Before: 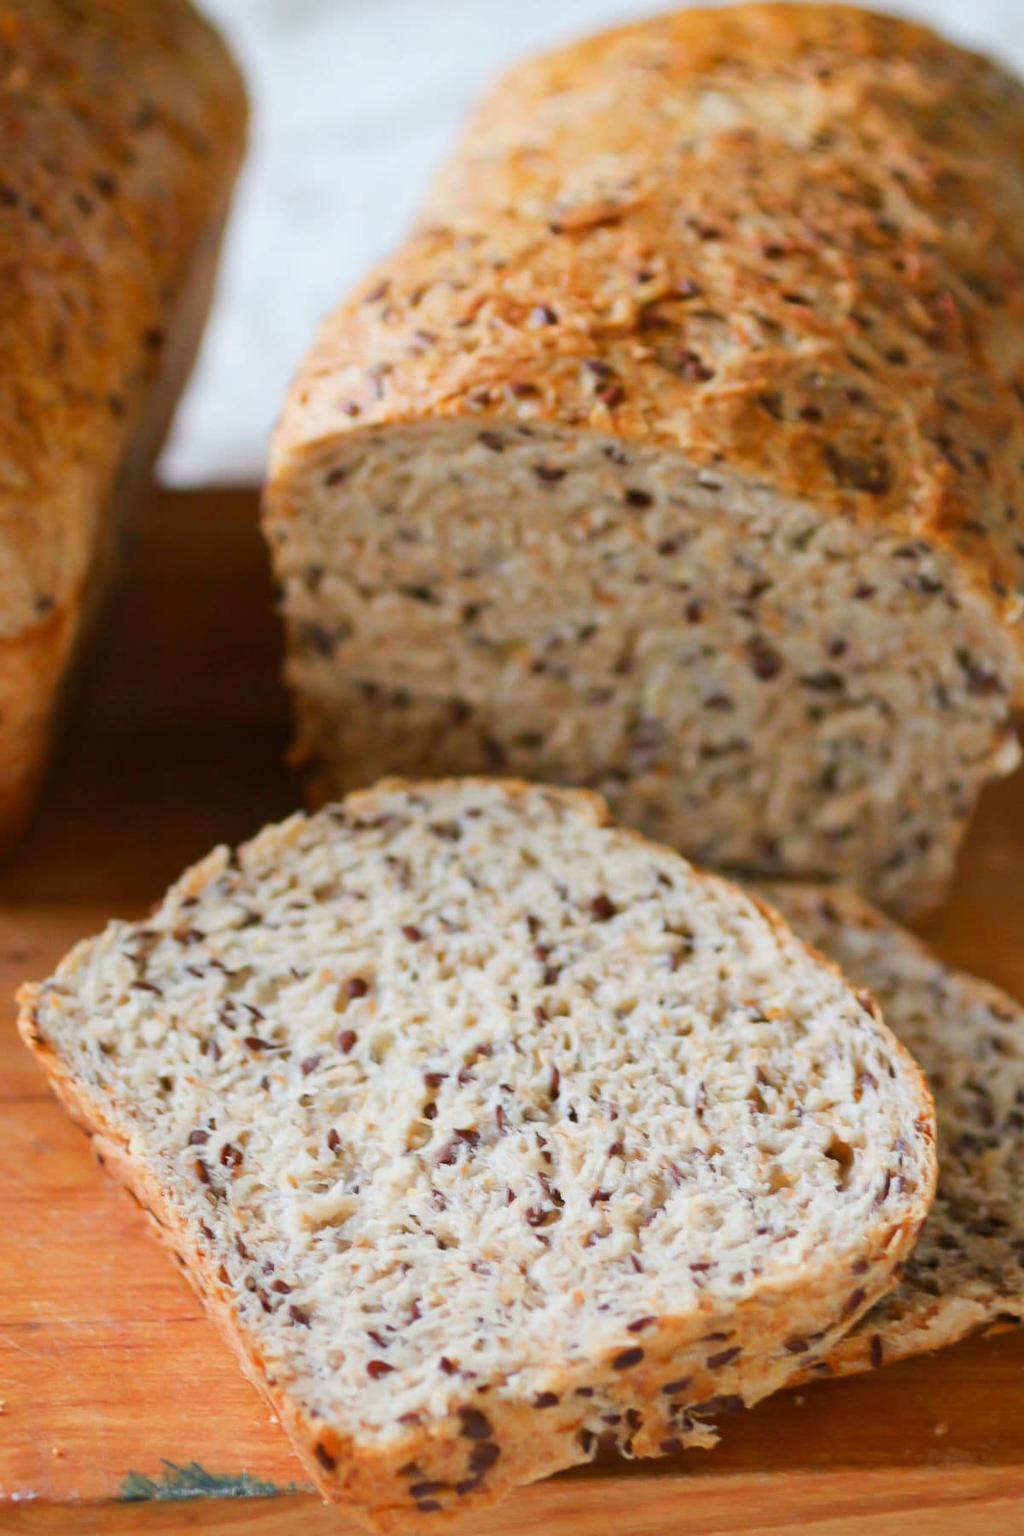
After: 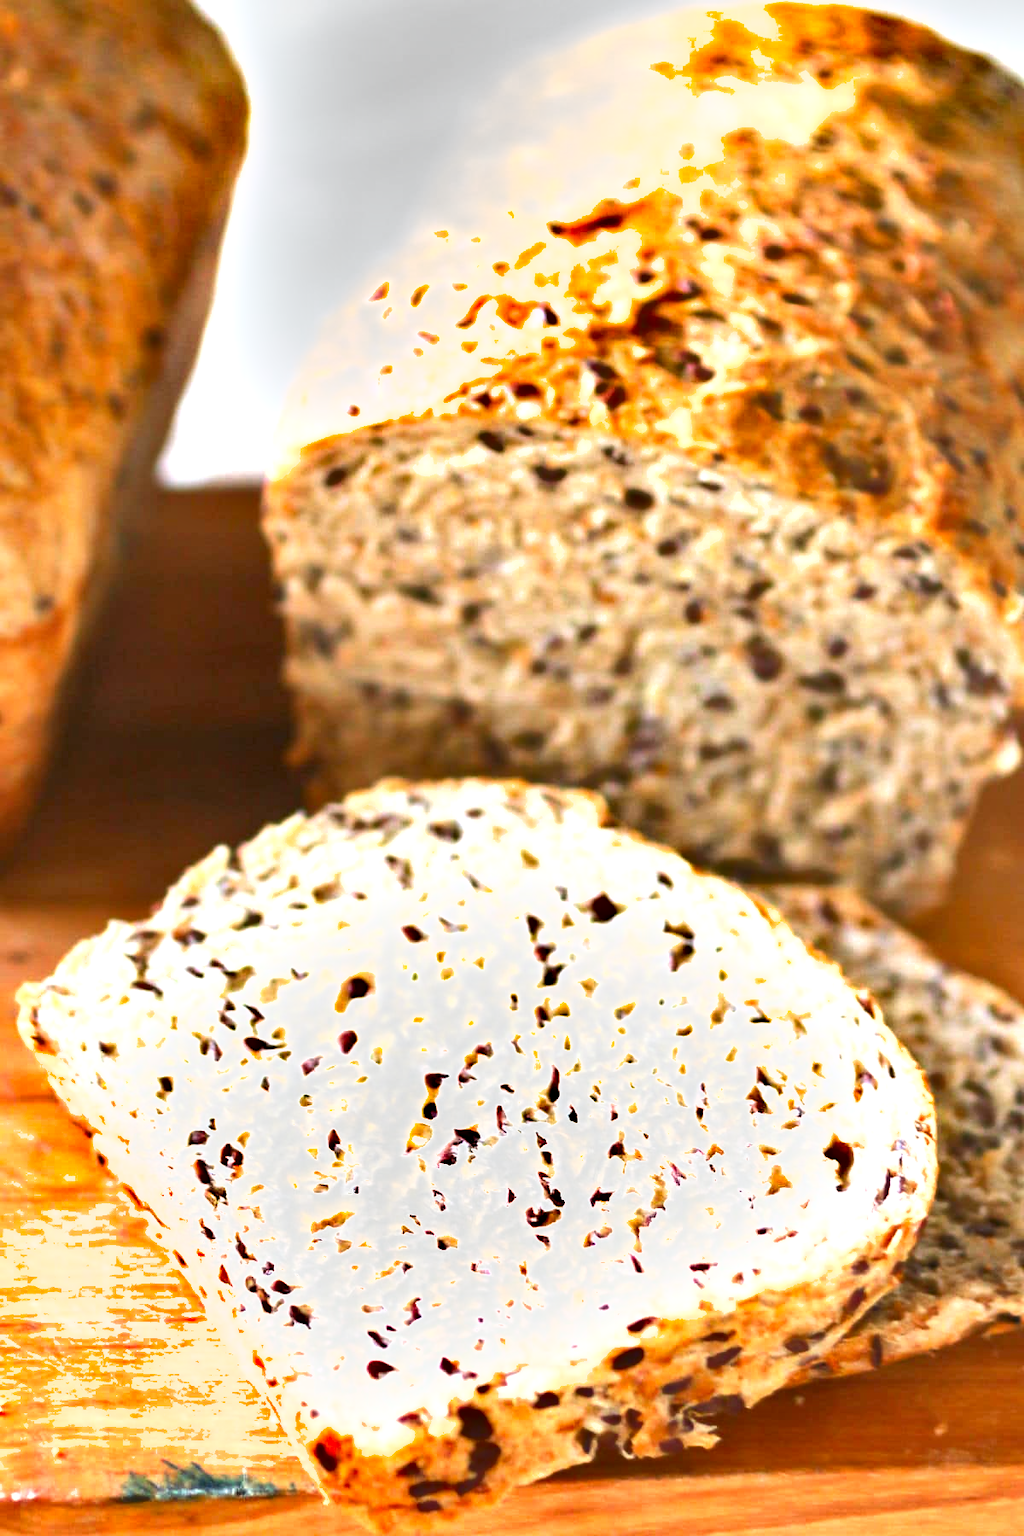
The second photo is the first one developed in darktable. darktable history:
shadows and highlights: low approximation 0.01, soften with gaussian
exposure: black level correction 0, exposure 1.499 EV, compensate highlight preservation false
